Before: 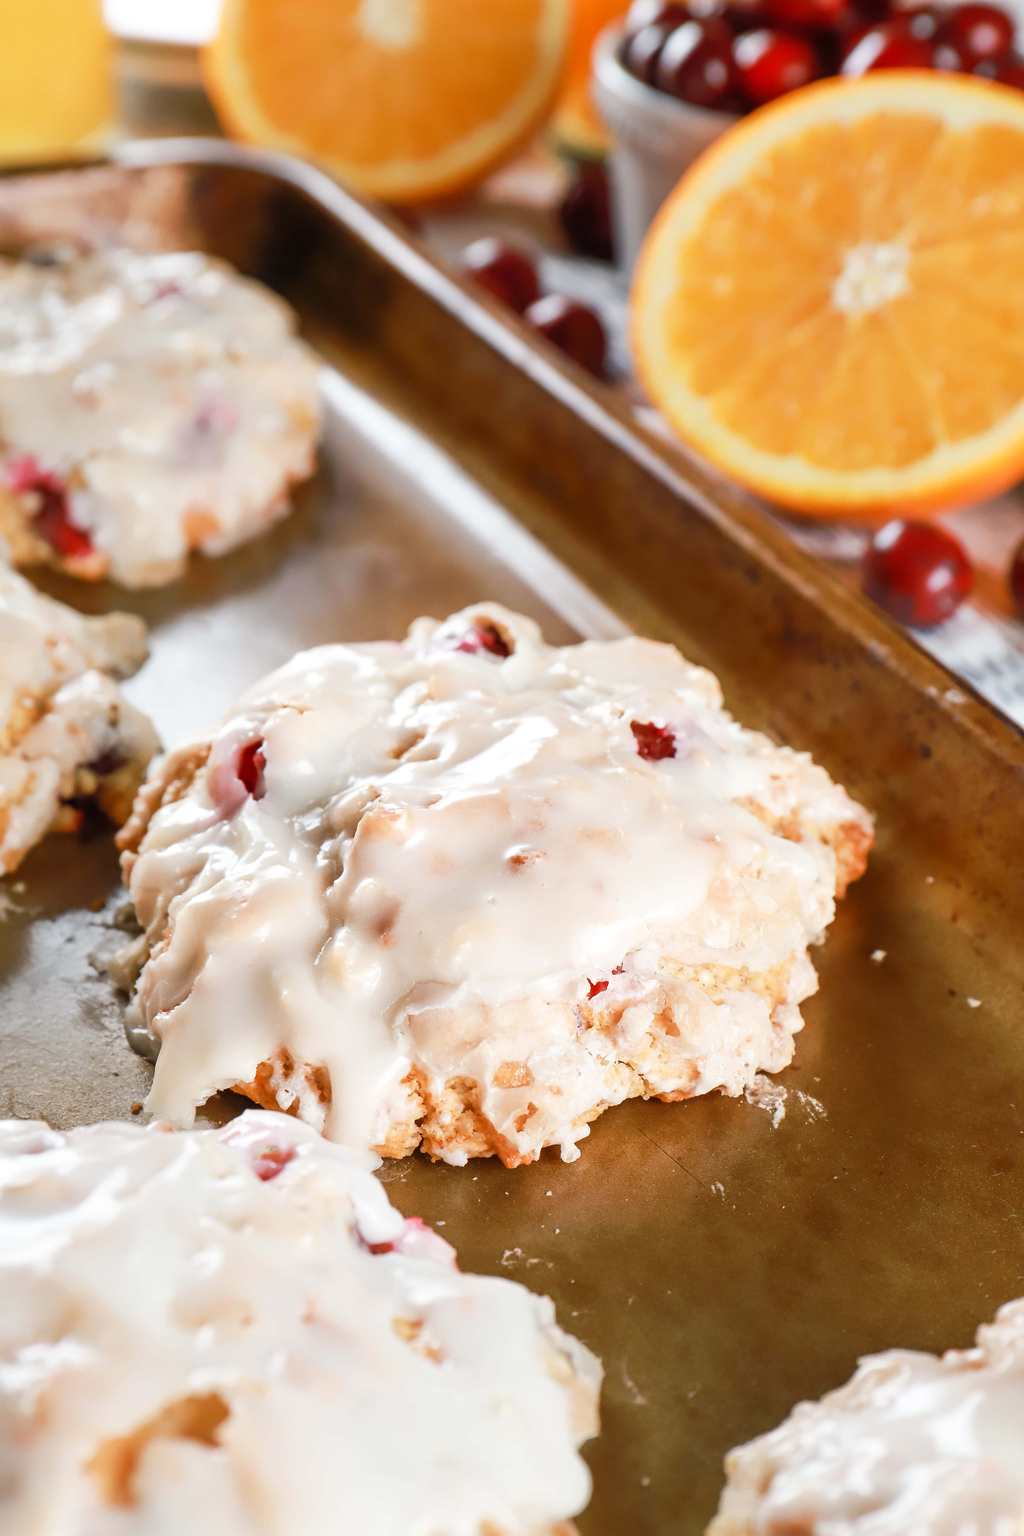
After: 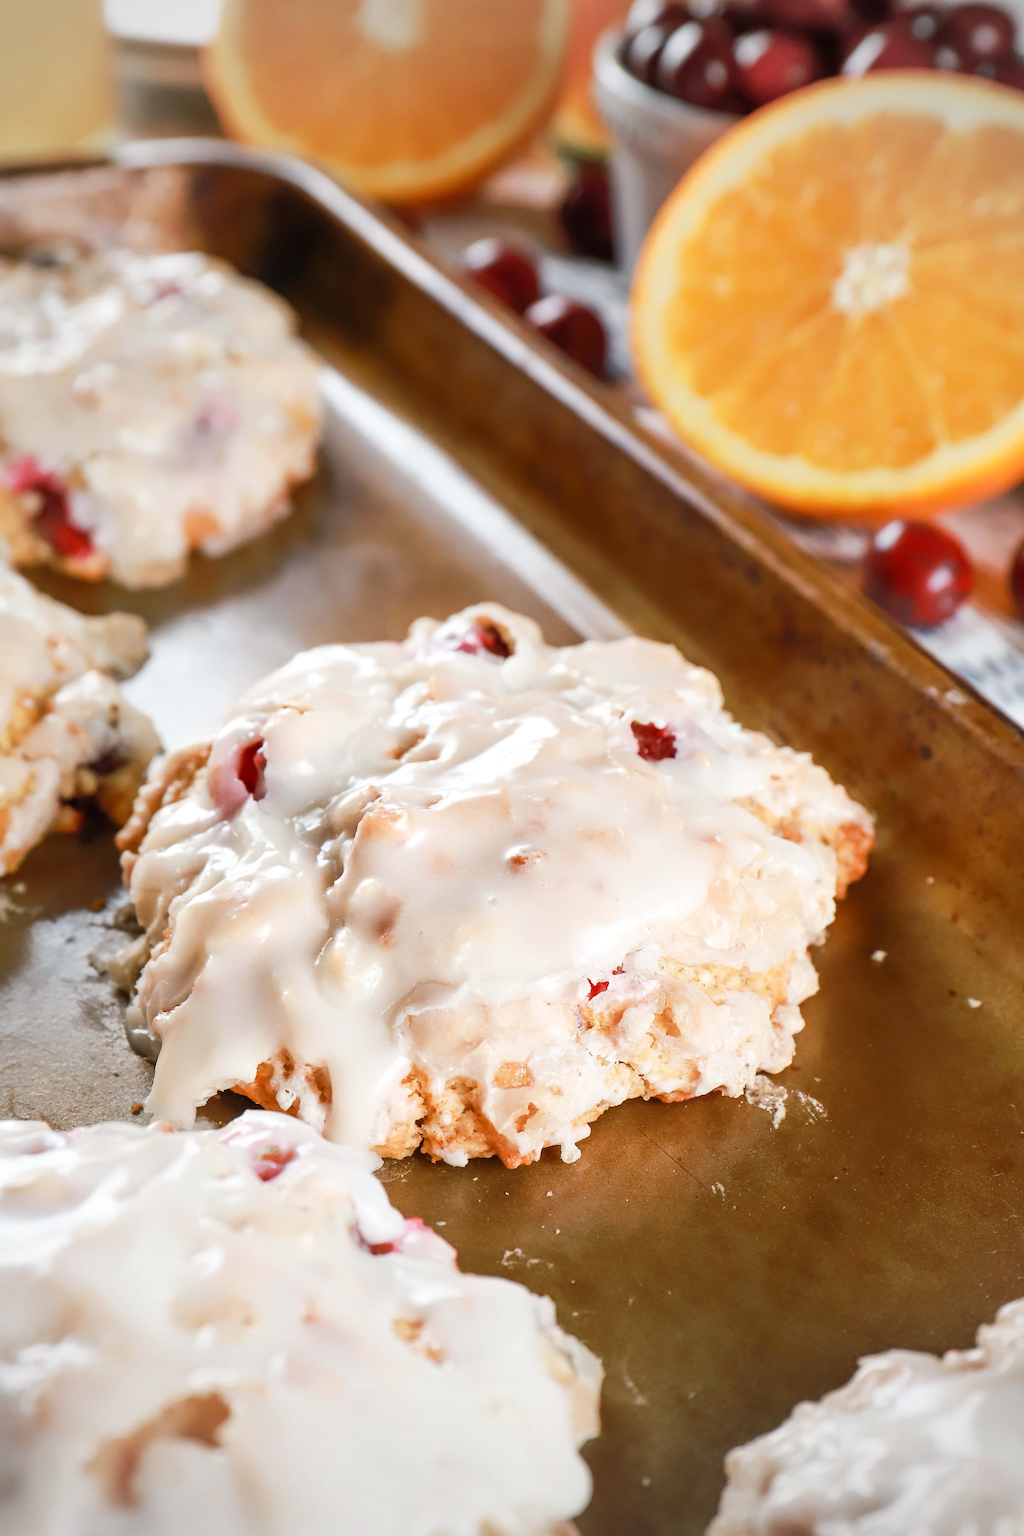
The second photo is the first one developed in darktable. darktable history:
vignetting: brightness -0.28, width/height ratio 1.094, dithering 8-bit output, unbound false
